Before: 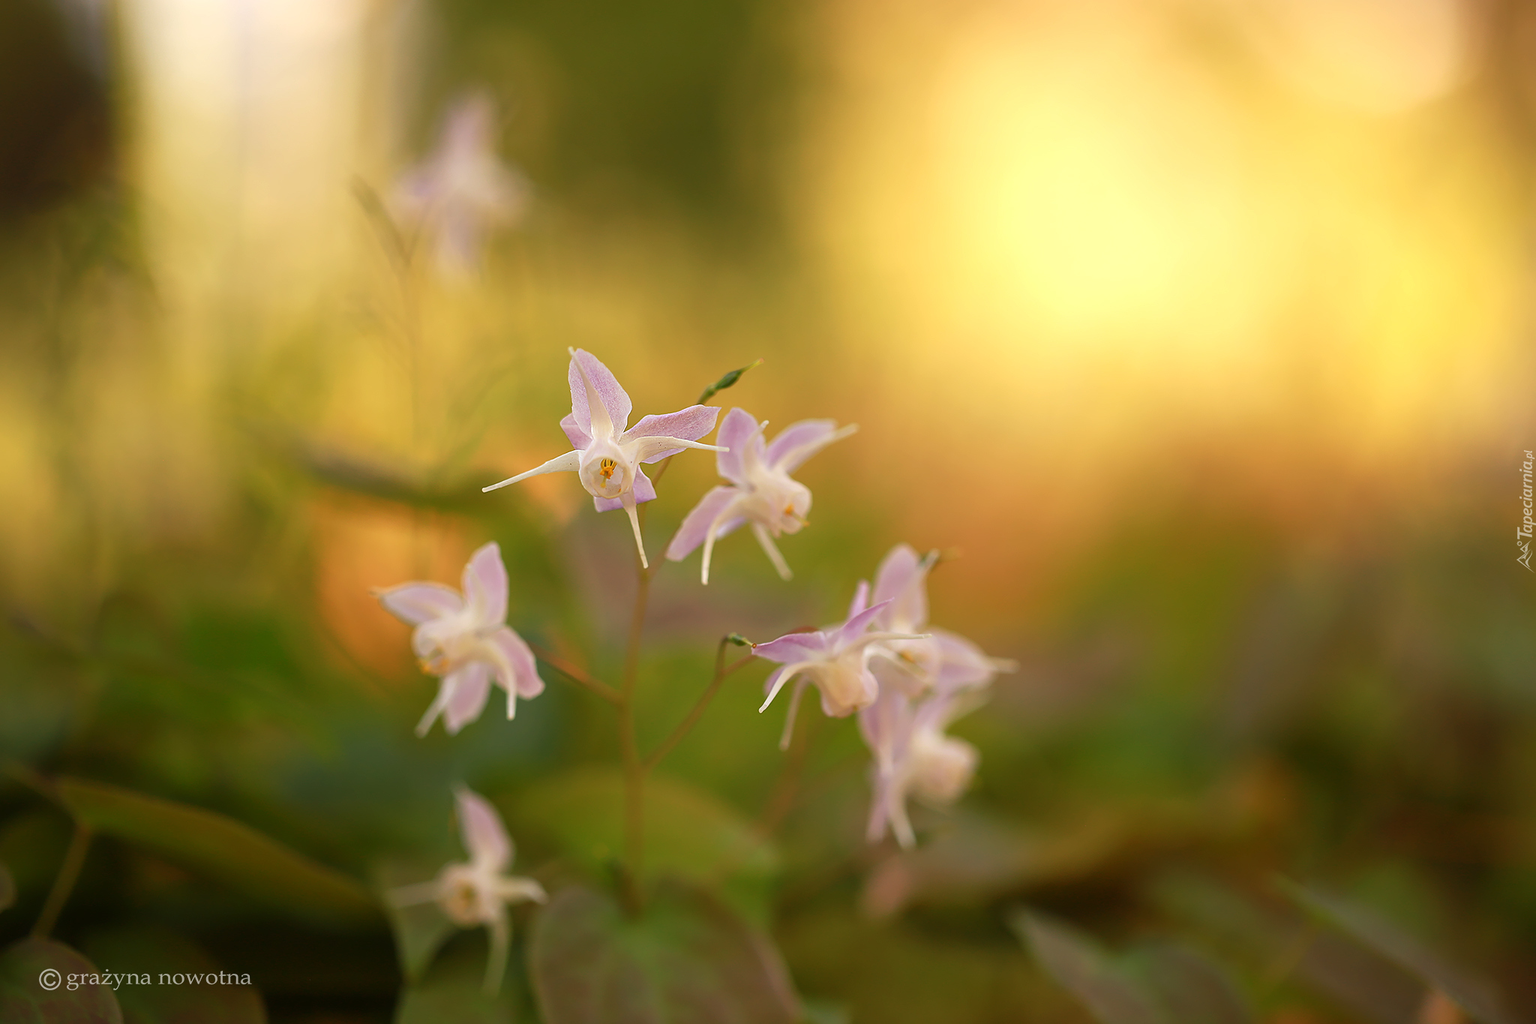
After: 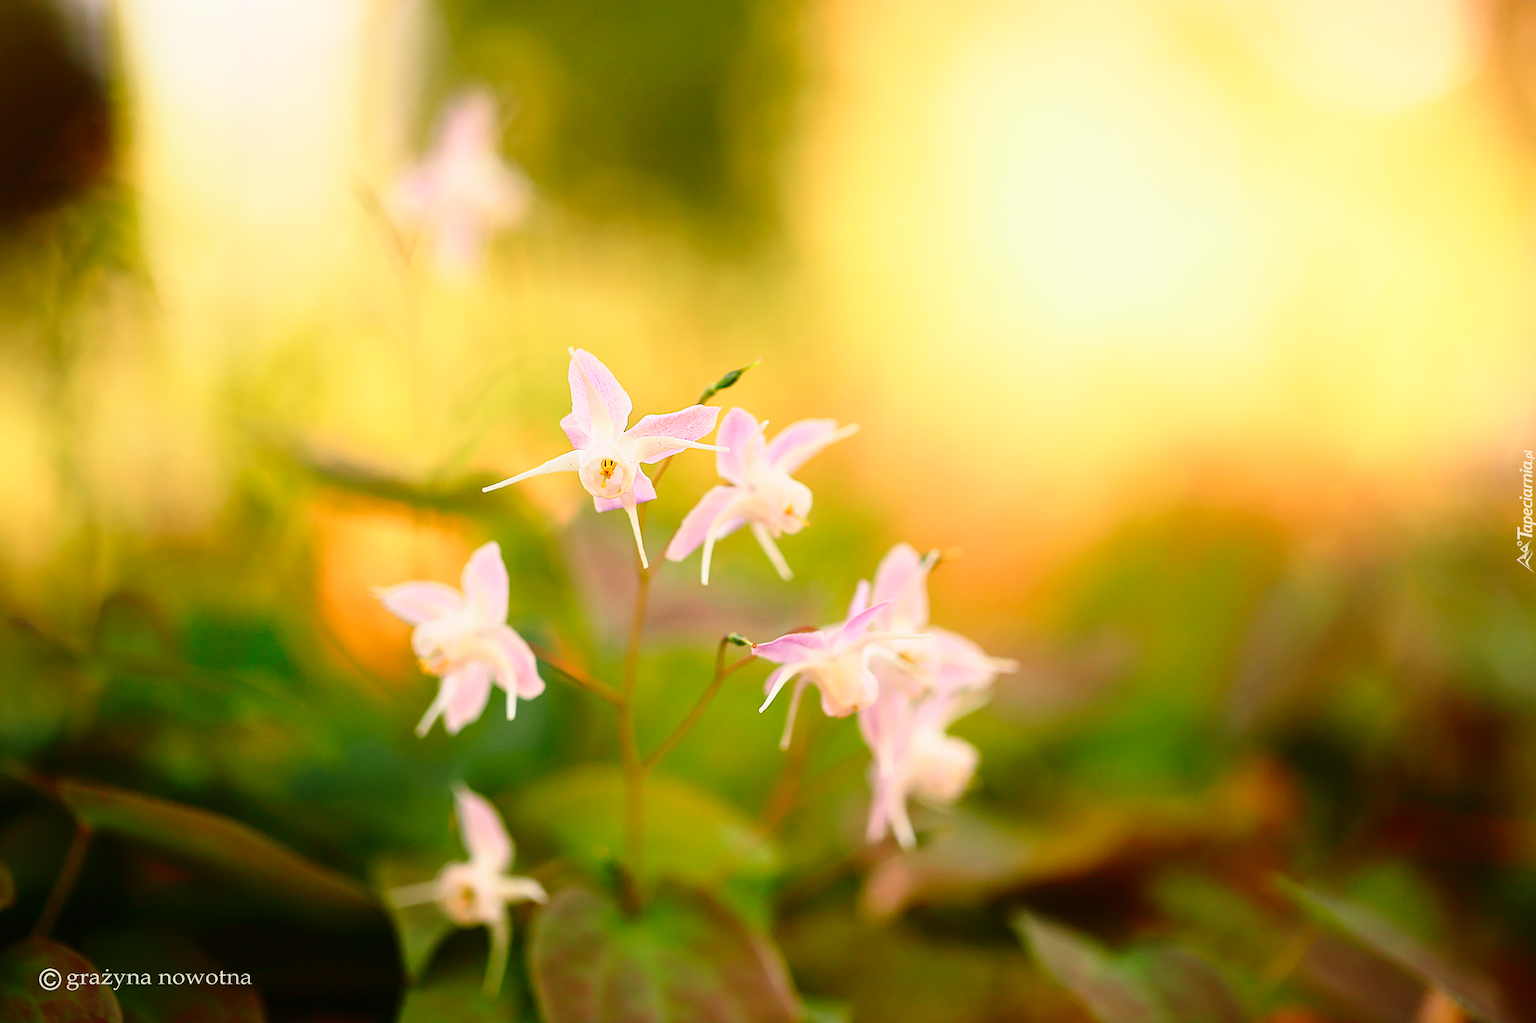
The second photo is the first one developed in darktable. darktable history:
tone curve: curves: ch0 [(0, 0) (0.059, 0.027) (0.178, 0.105) (0.292, 0.233) (0.485, 0.472) (0.837, 0.887) (1, 0.983)]; ch1 [(0, 0) (0.23, 0.166) (0.34, 0.298) (0.371, 0.334) (0.435, 0.413) (0.477, 0.469) (0.499, 0.498) (0.534, 0.551) (0.56, 0.585) (0.754, 0.801) (1, 1)]; ch2 [(0, 0) (0.431, 0.414) (0.498, 0.503) (0.524, 0.531) (0.568, 0.567) (0.6, 0.597) (0.65, 0.651) (0.752, 0.764) (1, 1)], color space Lab, independent channels, preserve colors none
base curve: curves: ch0 [(0, 0) (0.028, 0.03) (0.121, 0.232) (0.46, 0.748) (0.859, 0.968) (1, 1)], preserve colors none
